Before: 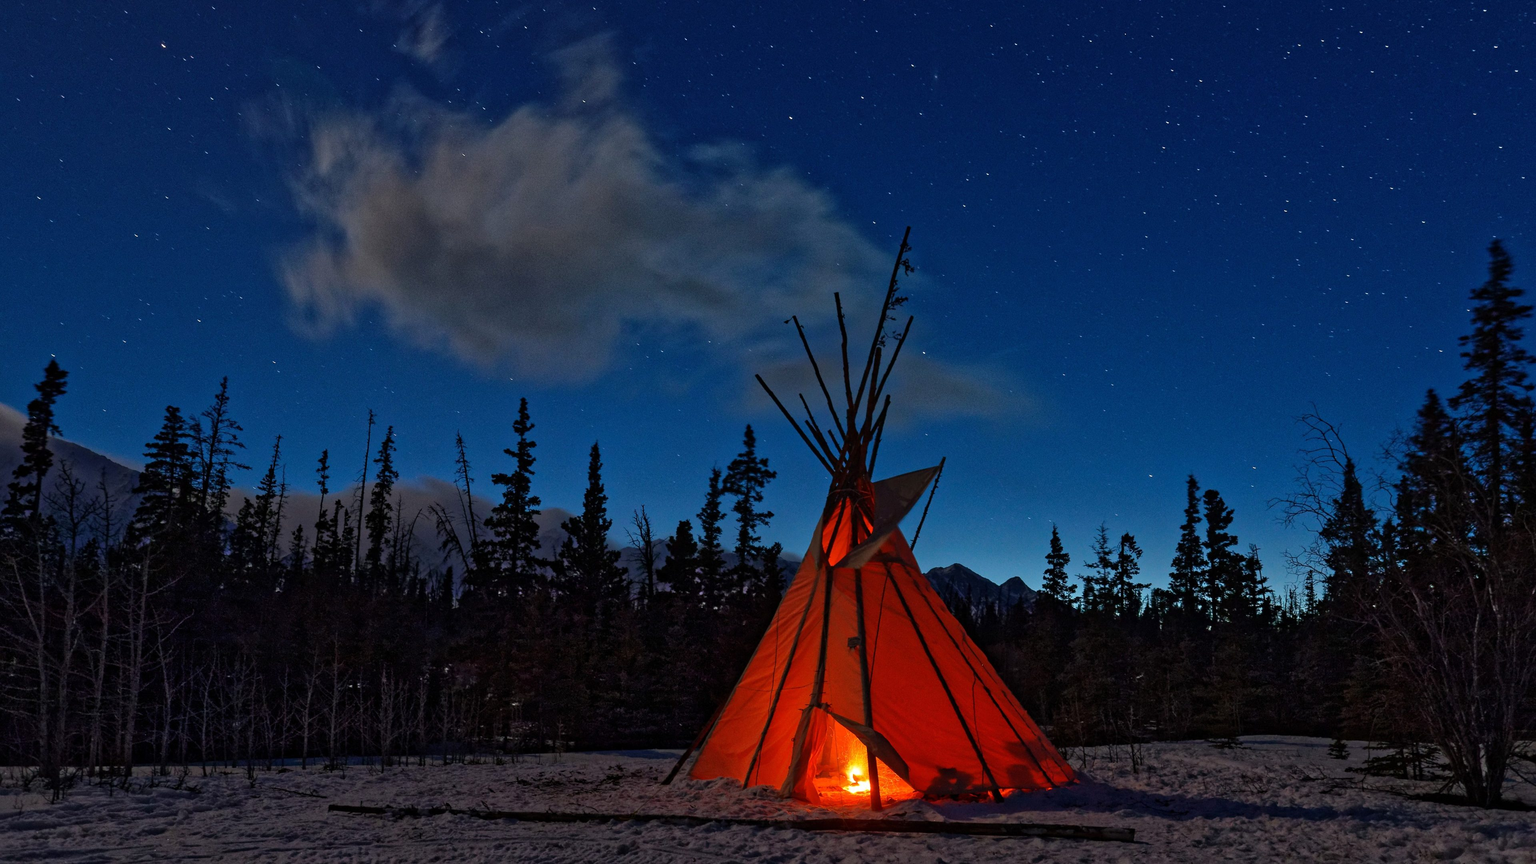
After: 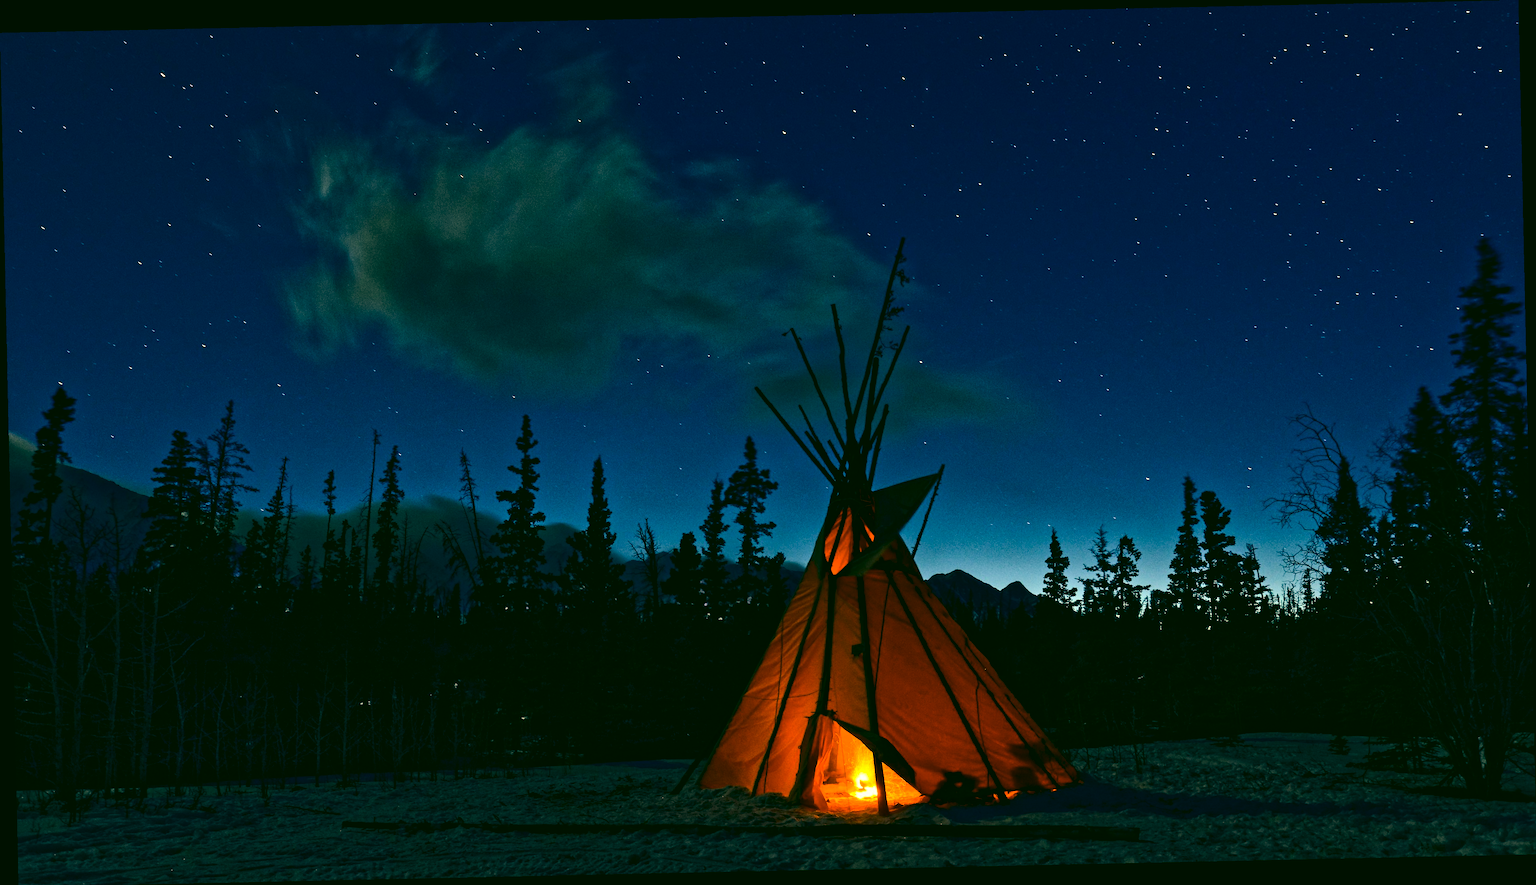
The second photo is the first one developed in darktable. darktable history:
crop: bottom 0.071%
rotate and perspective: rotation -1.24°, automatic cropping off
color balance: mode lift, gamma, gain (sRGB), lift [1, 1, 1.022, 1.026]
color correction: highlights a* 5.62, highlights b* 33.57, shadows a* -25.86, shadows b* 4.02
tone equalizer: -8 EV -0.75 EV, -7 EV -0.7 EV, -6 EV -0.6 EV, -5 EV -0.4 EV, -3 EV 0.4 EV, -2 EV 0.6 EV, -1 EV 0.7 EV, +0 EV 0.75 EV, edges refinement/feathering 500, mask exposure compensation -1.57 EV, preserve details no
contrast brightness saturation: contrast 0.28
color calibration: x 0.367, y 0.379, temperature 4395.86 K
